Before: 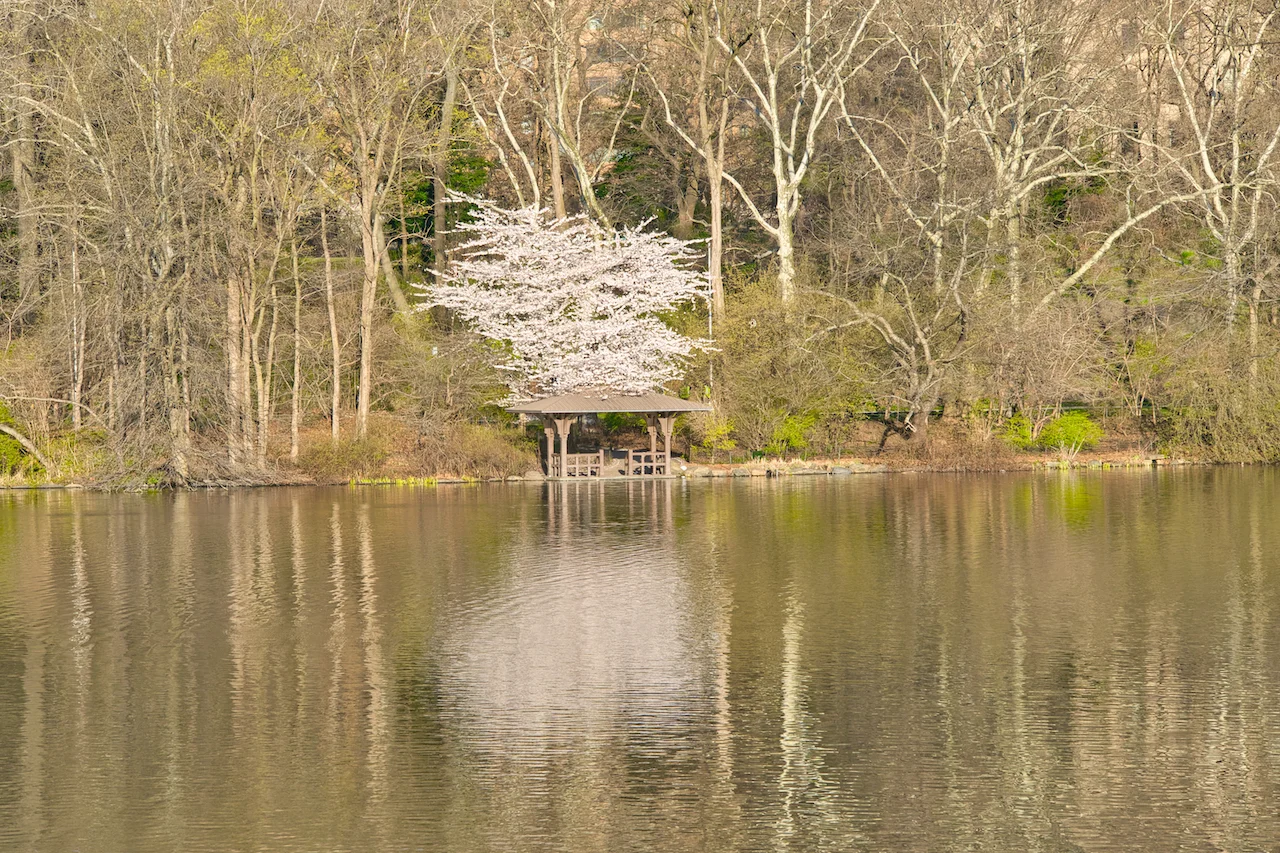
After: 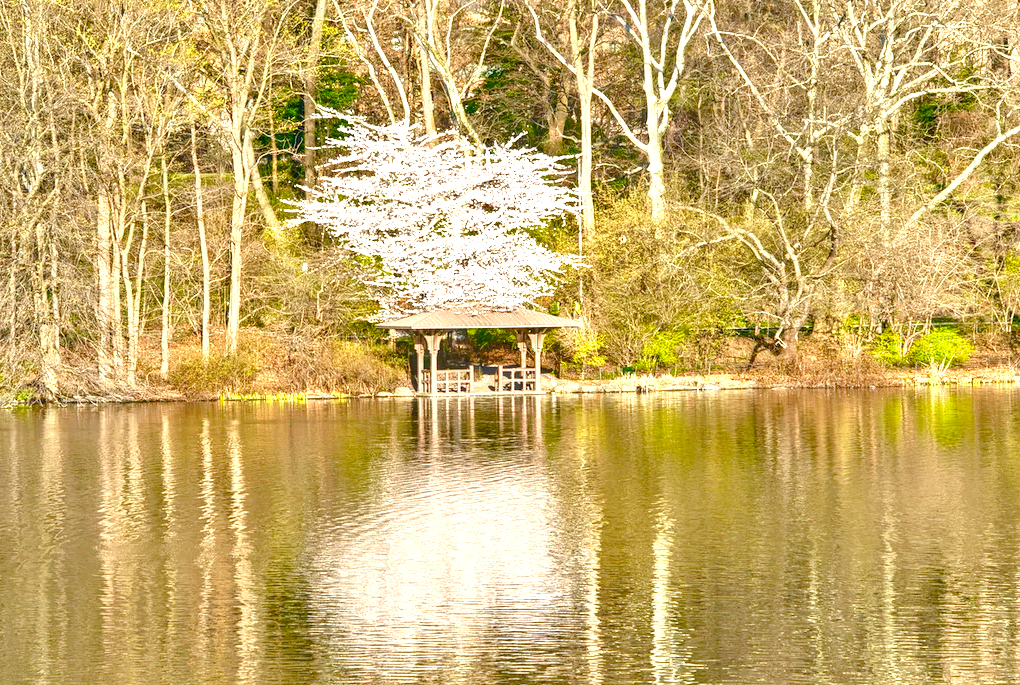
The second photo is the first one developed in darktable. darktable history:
color balance rgb: perceptual saturation grading › global saturation 55.114%, perceptual saturation grading › highlights -50.253%, perceptual saturation grading › mid-tones 40.592%, perceptual saturation grading › shadows 30.201%, perceptual brilliance grading › mid-tones 10.655%, perceptual brilliance grading › shadows 15.296%, contrast -9.561%
shadows and highlights: soften with gaussian
exposure: exposure 1.225 EV, compensate highlight preservation false
crop and rotate: left 10.217%, top 9.896%, right 10.081%, bottom 9.684%
base curve: preserve colors none
local contrast: on, module defaults
